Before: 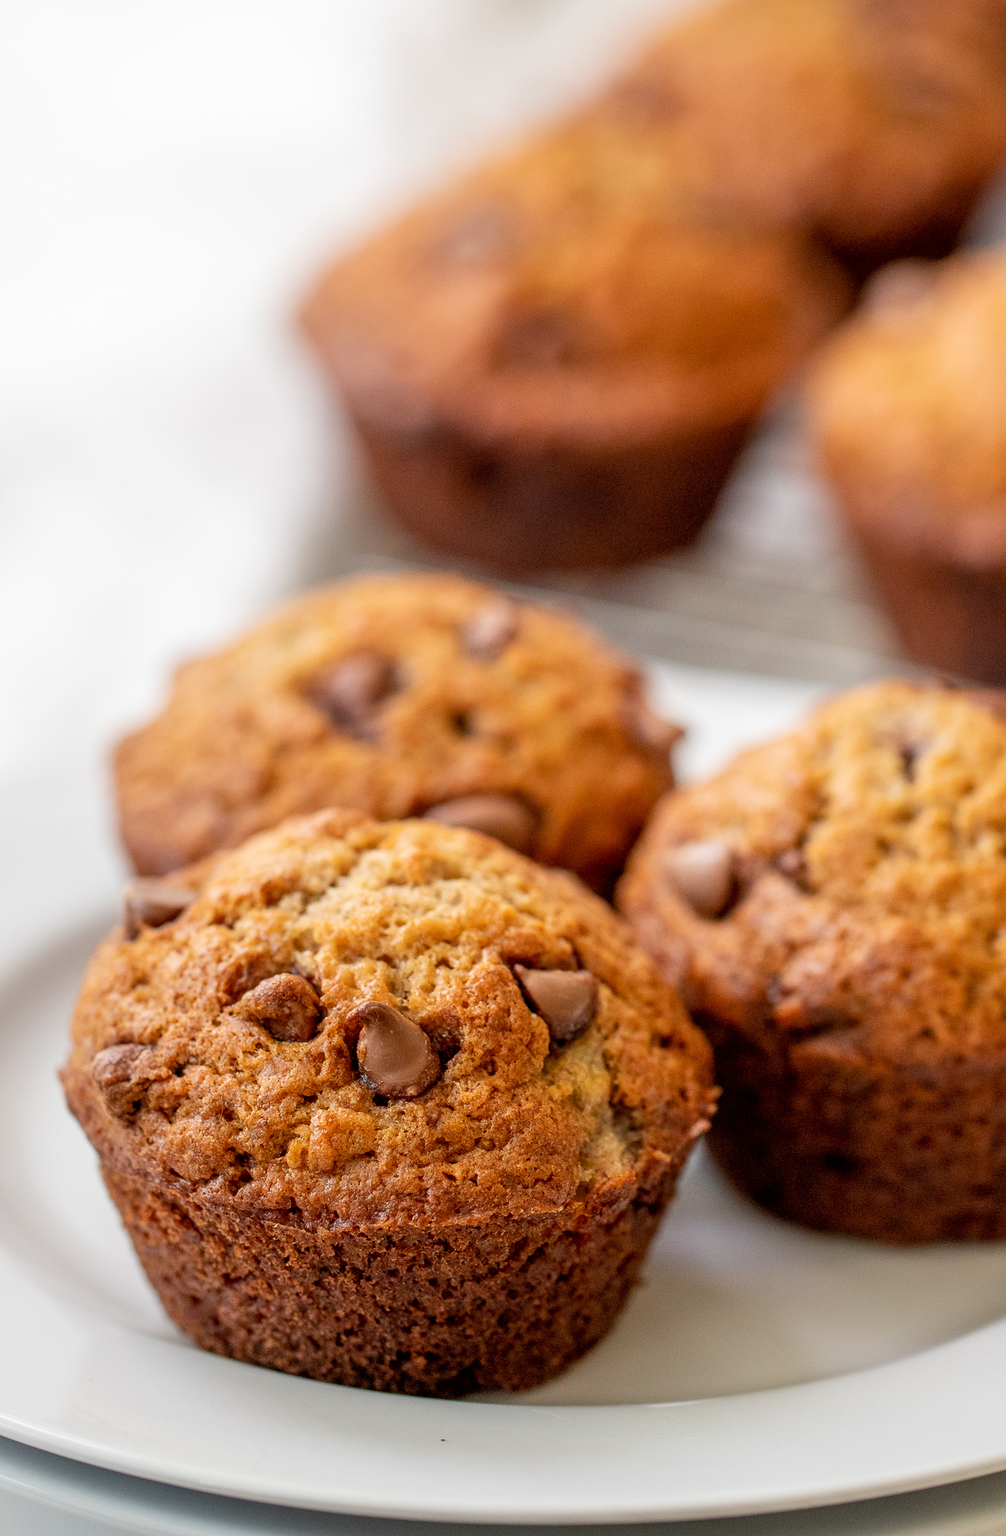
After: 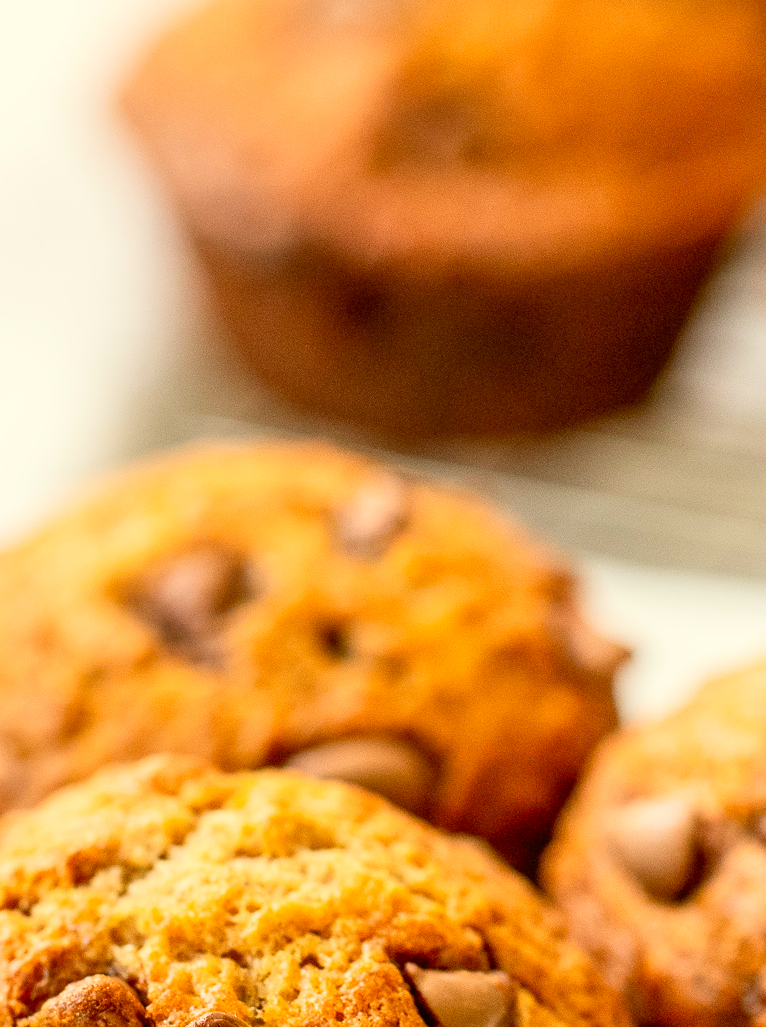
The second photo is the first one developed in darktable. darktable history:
crop: left 20.997%, top 15.788%, right 21.923%, bottom 34.043%
exposure: compensate highlight preservation false
contrast brightness saturation: contrast 0.203, brightness 0.166, saturation 0.229
color correction: highlights a* -1.37, highlights b* 10.39, shadows a* 0.285, shadows b* 18.97
